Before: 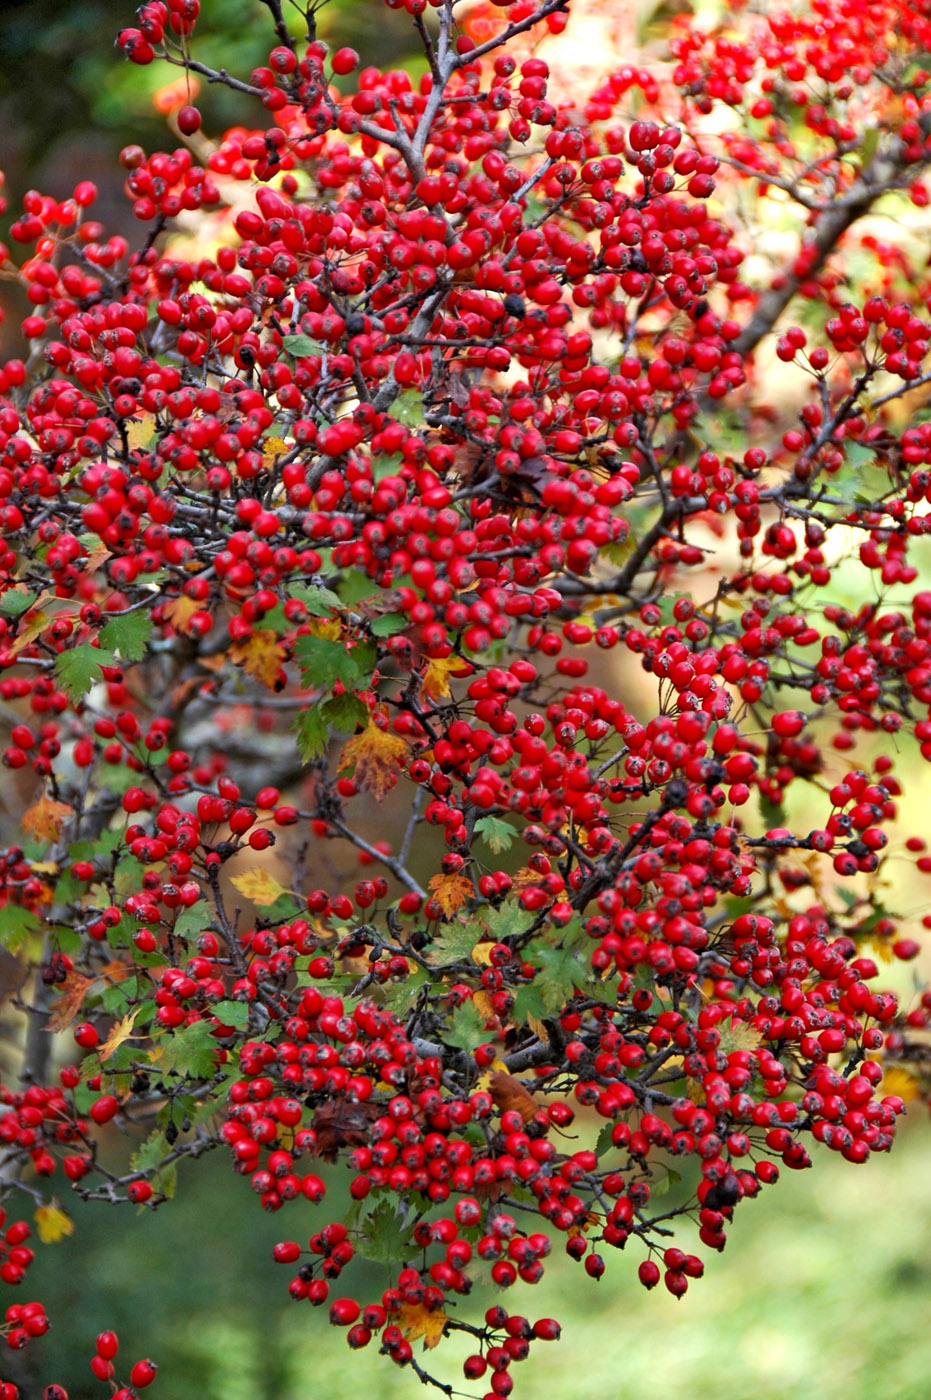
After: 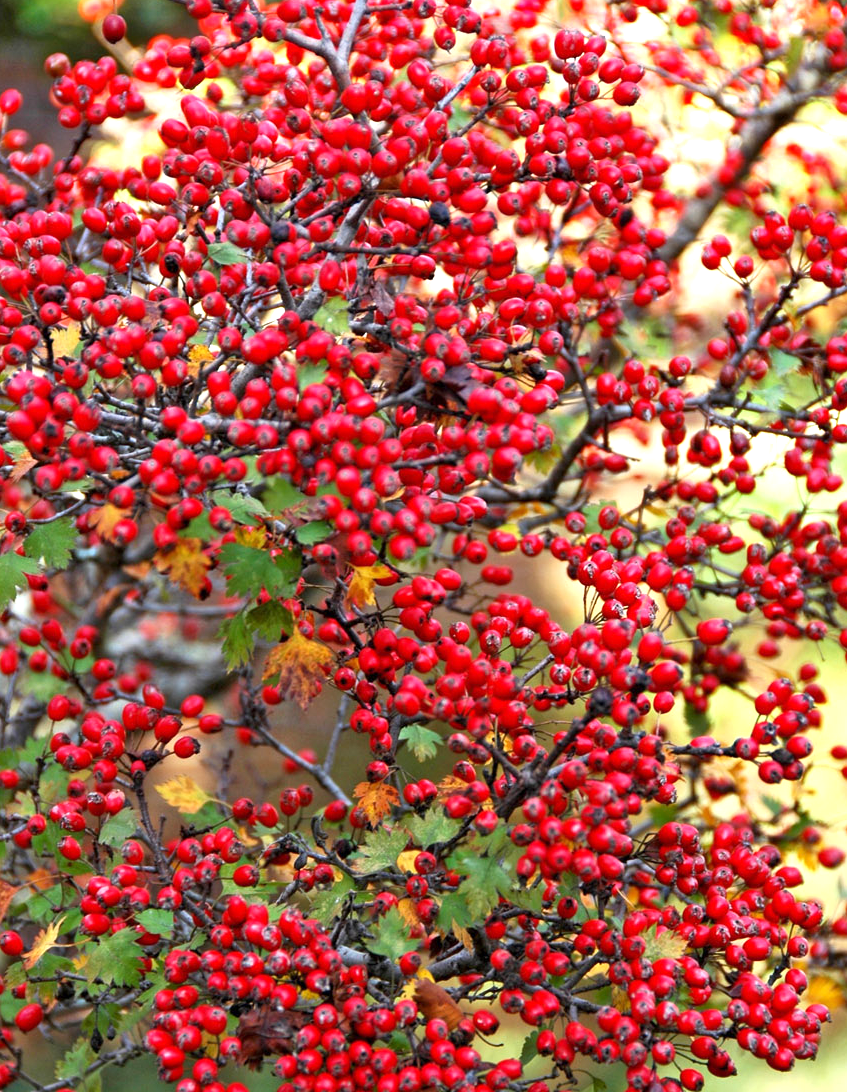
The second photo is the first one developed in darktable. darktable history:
exposure: exposure 0.556 EV, compensate highlight preservation false
crop: left 8.155%, top 6.611%, bottom 15.385%
